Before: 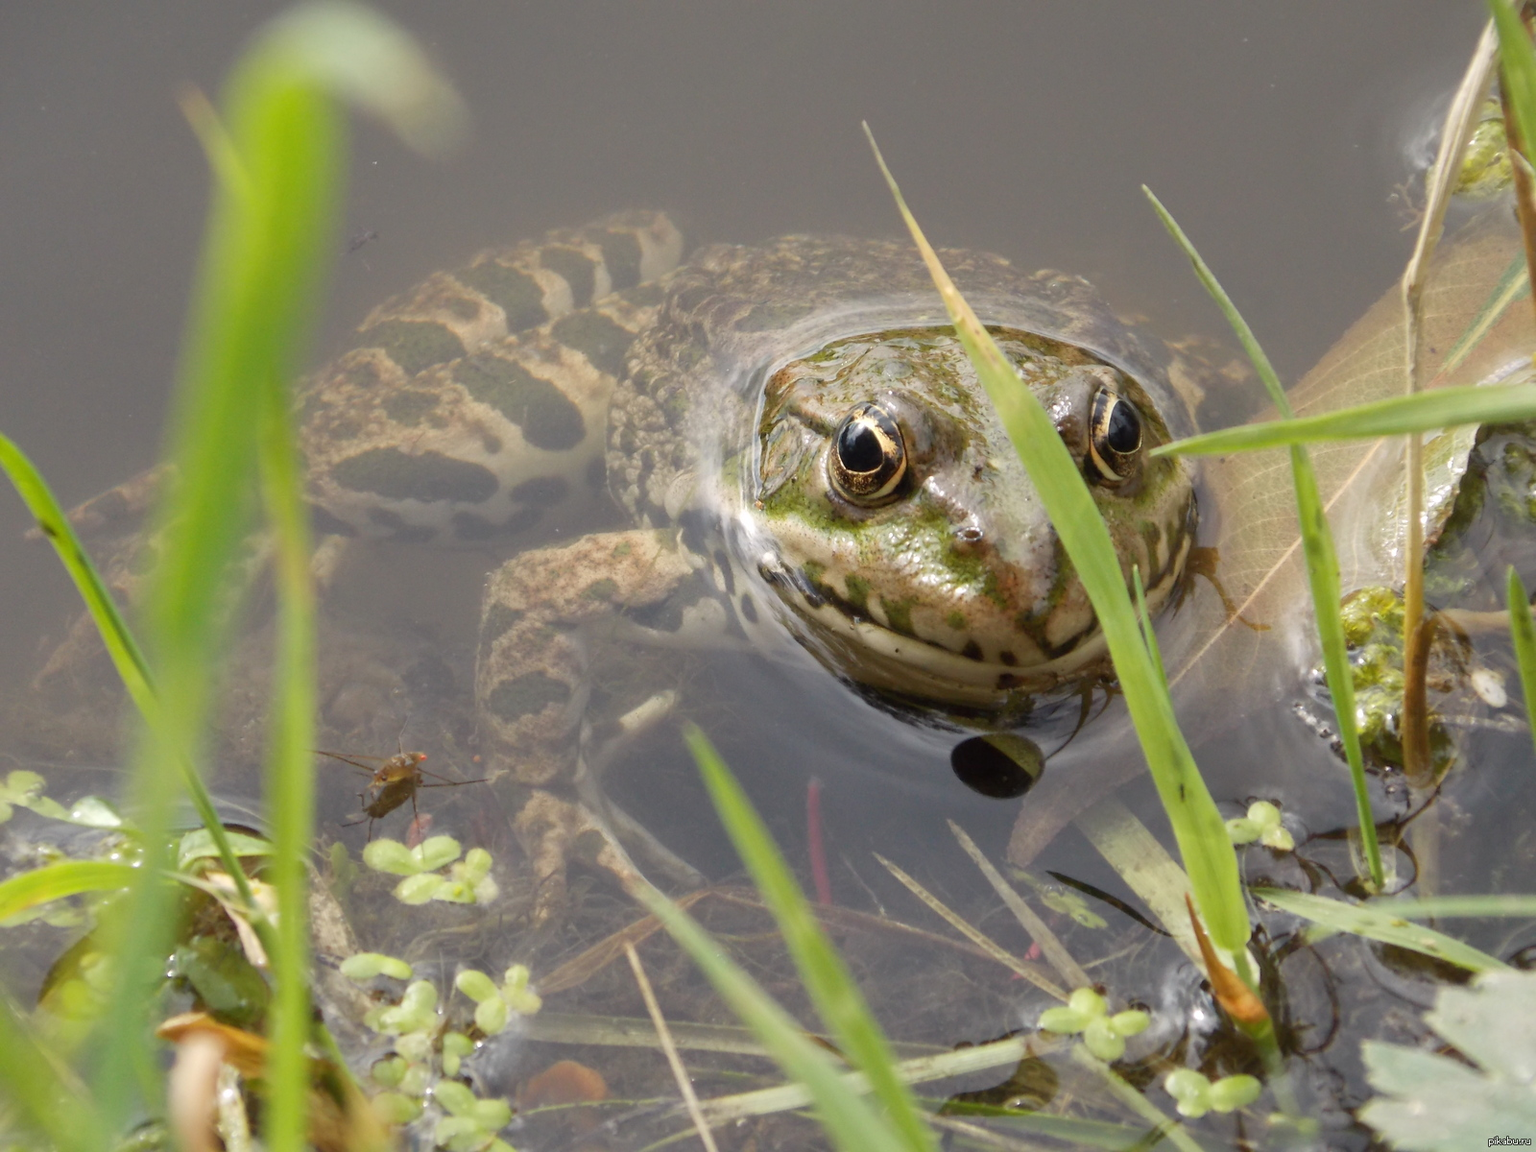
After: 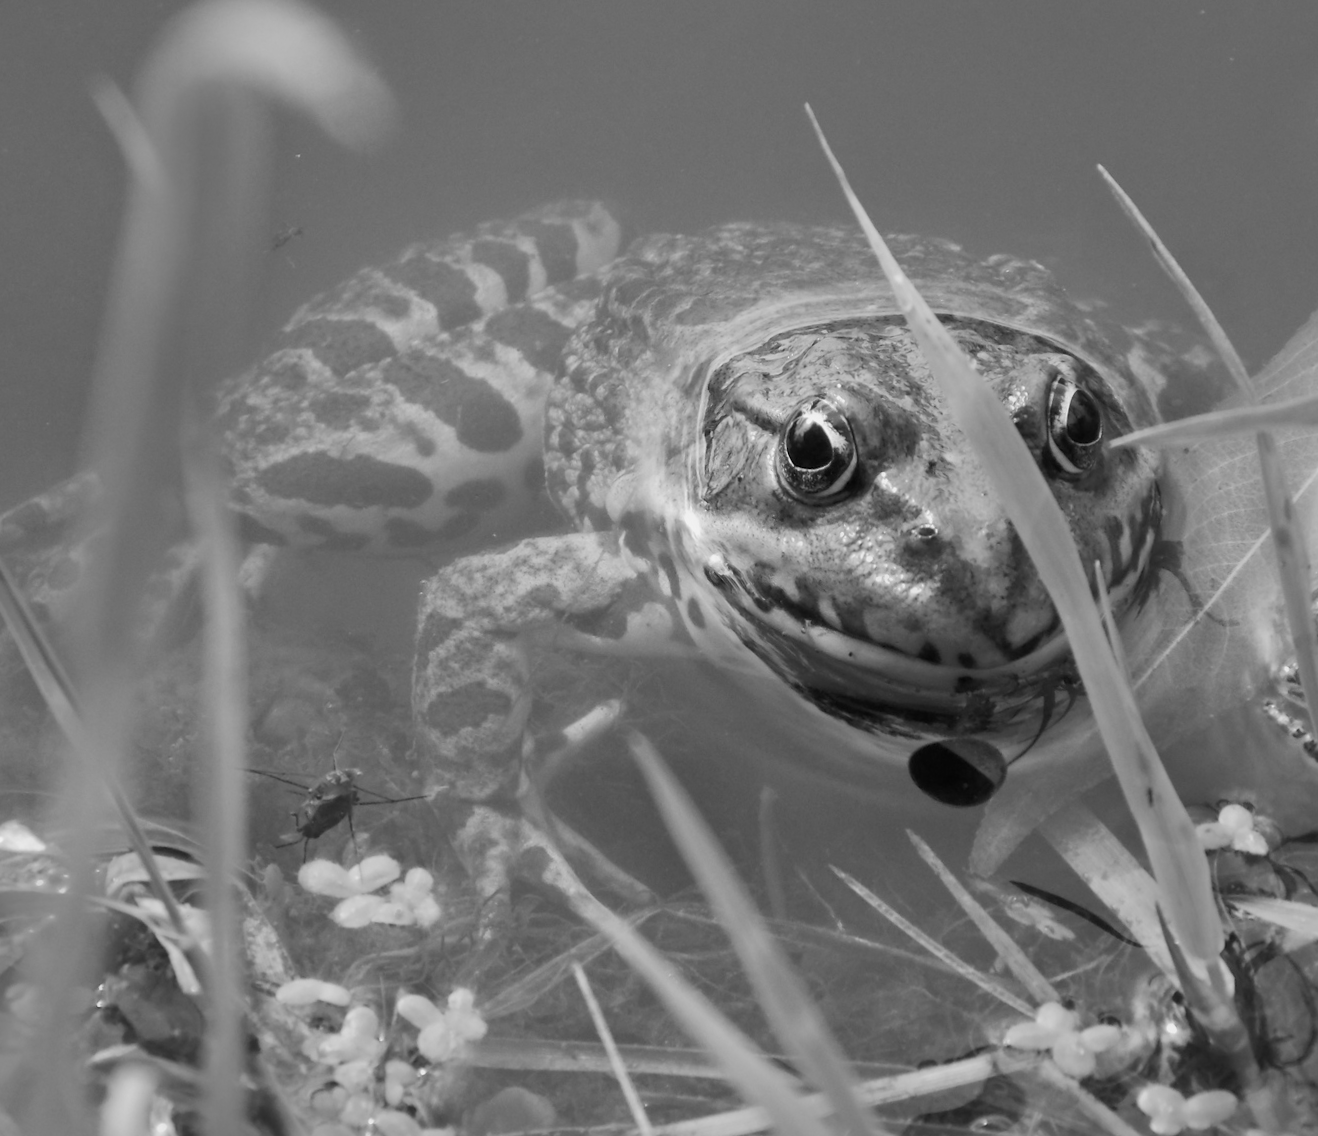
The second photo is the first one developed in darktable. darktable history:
exposure: black level correction 0.001, exposure -0.125 EV, compensate exposure bias true, compensate highlight preservation false
contrast brightness saturation: contrast 0.18, saturation 0.3
monochrome: size 1
color correction: highlights a* -7.33, highlights b* 1.26, shadows a* -3.55, saturation 1.4
crop and rotate: angle 1°, left 4.281%, top 0.642%, right 11.383%, bottom 2.486%
shadows and highlights: on, module defaults
